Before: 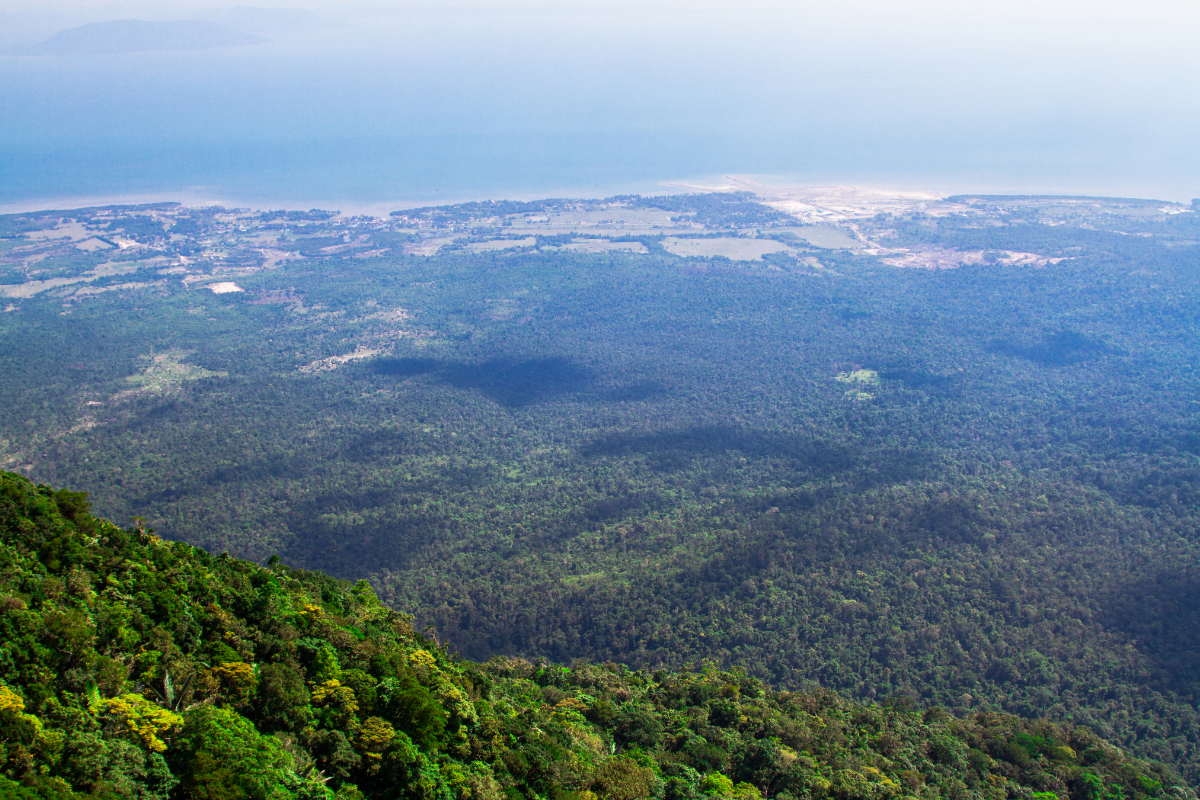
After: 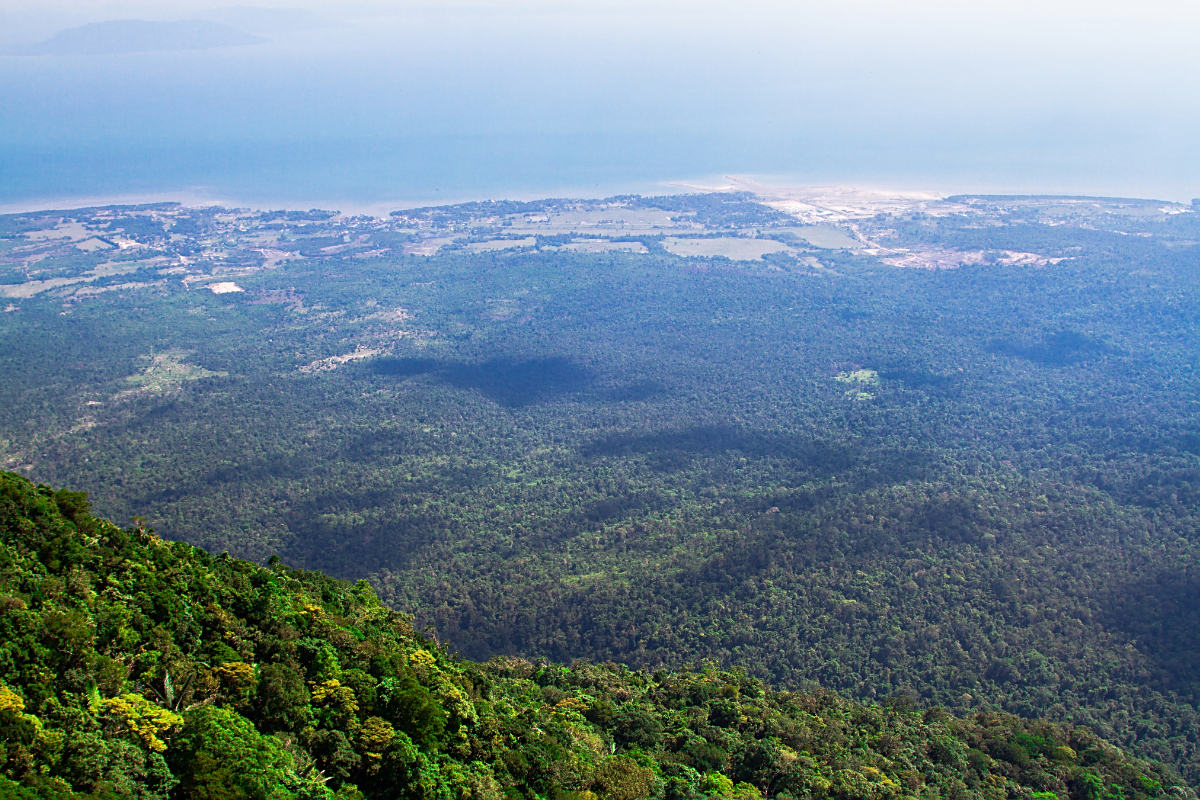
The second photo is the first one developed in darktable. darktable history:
sharpen: radius 1.914, amount 0.4, threshold 1.388
